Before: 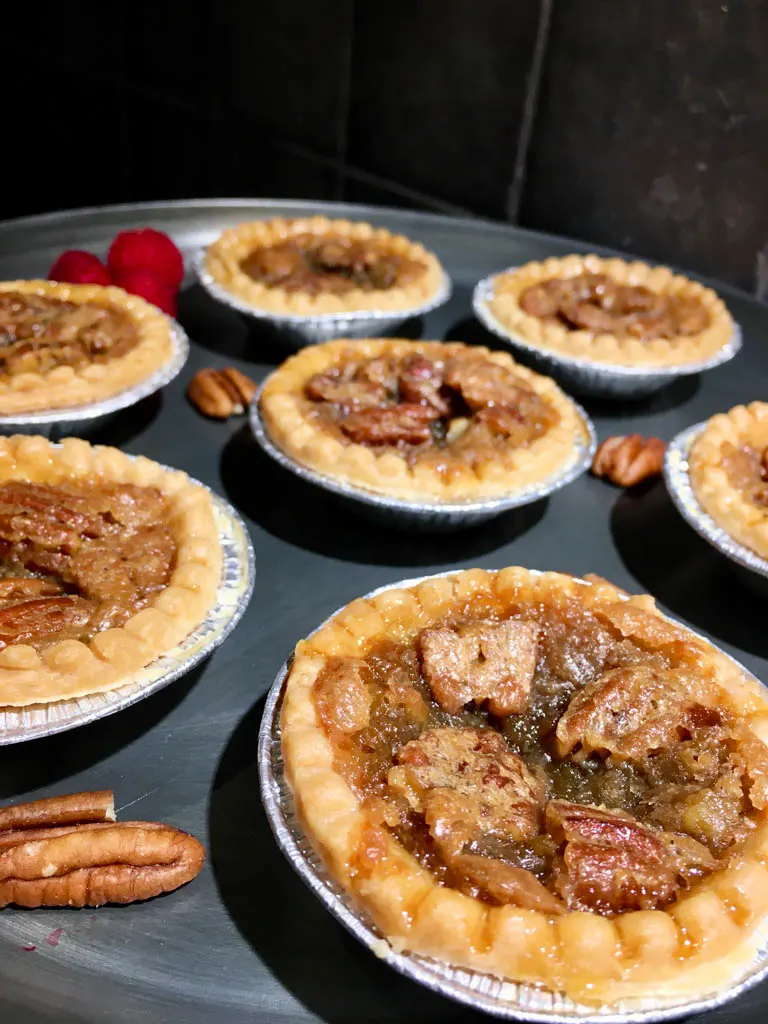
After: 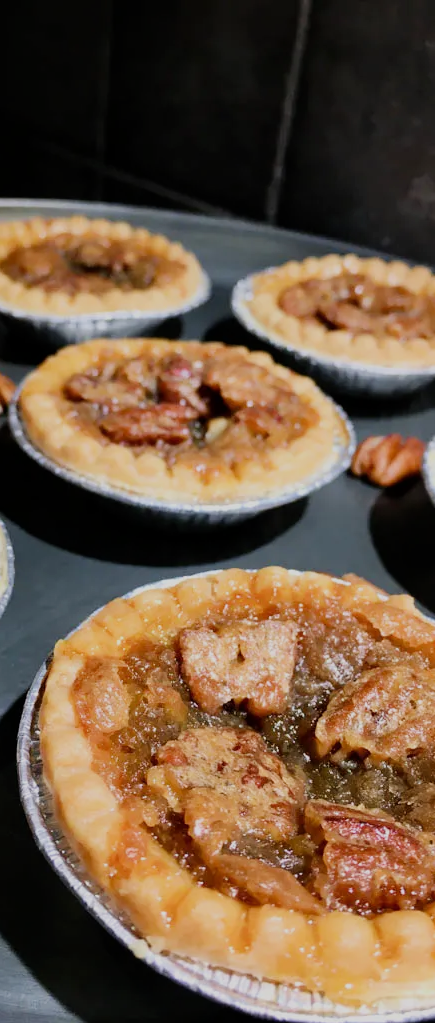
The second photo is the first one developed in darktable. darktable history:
crop: left 31.458%, top 0%, right 11.876%
filmic rgb: black relative exposure -16 EV, white relative exposure 4.97 EV, hardness 6.25
